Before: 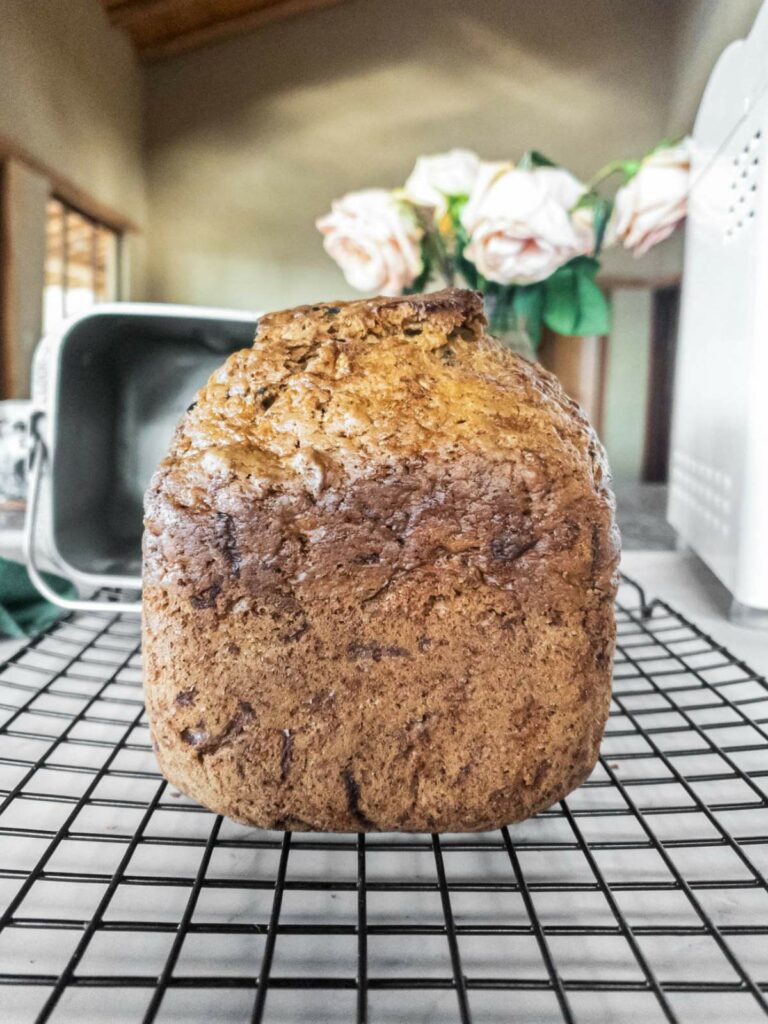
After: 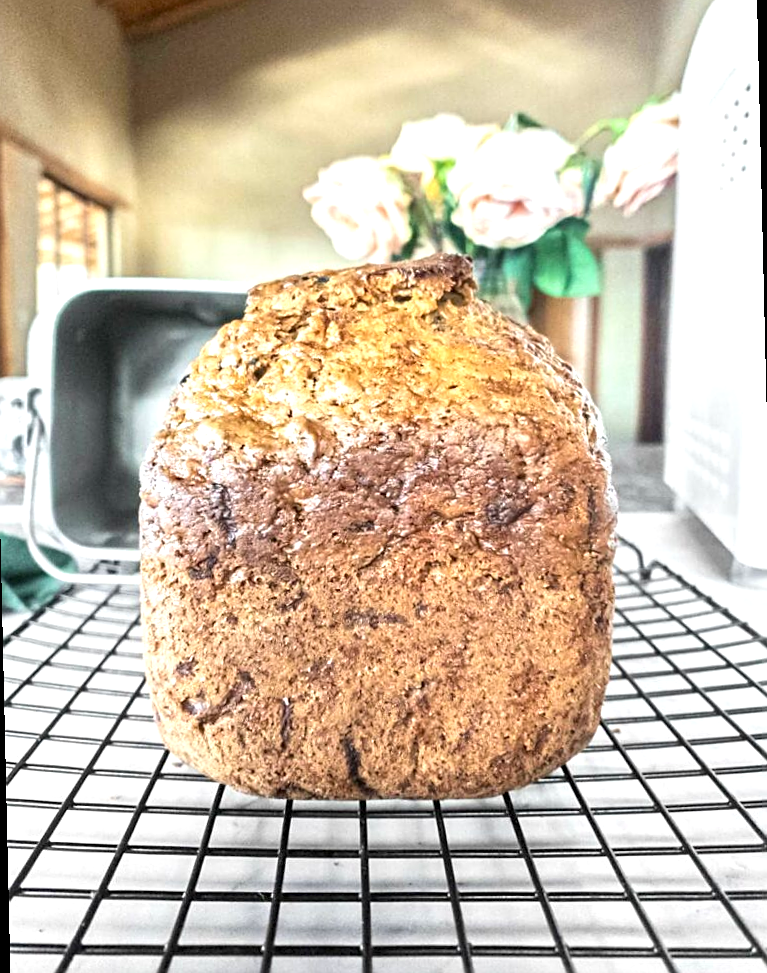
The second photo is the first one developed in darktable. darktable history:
rotate and perspective: rotation -1.32°, lens shift (horizontal) -0.031, crop left 0.015, crop right 0.985, crop top 0.047, crop bottom 0.982
exposure: exposure 1.061 EV, compensate highlight preservation false
sharpen: on, module defaults
tone equalizer: -8 EV -0.002 EV, -7 EV 0.005 EV, -6 EV -0.009 EV, -5 EV 0.011 EV, -4 EV -0.012 EV, -3 EV 0.007 EV, -2 EV -0.062 EV, -1 EV -0.293 EV, +0 EV -0.582 EV, smoothing diameter 2%, edges refinement/feathering 20, mask exposure compensation -1.57 EV, filter diffusion 5
